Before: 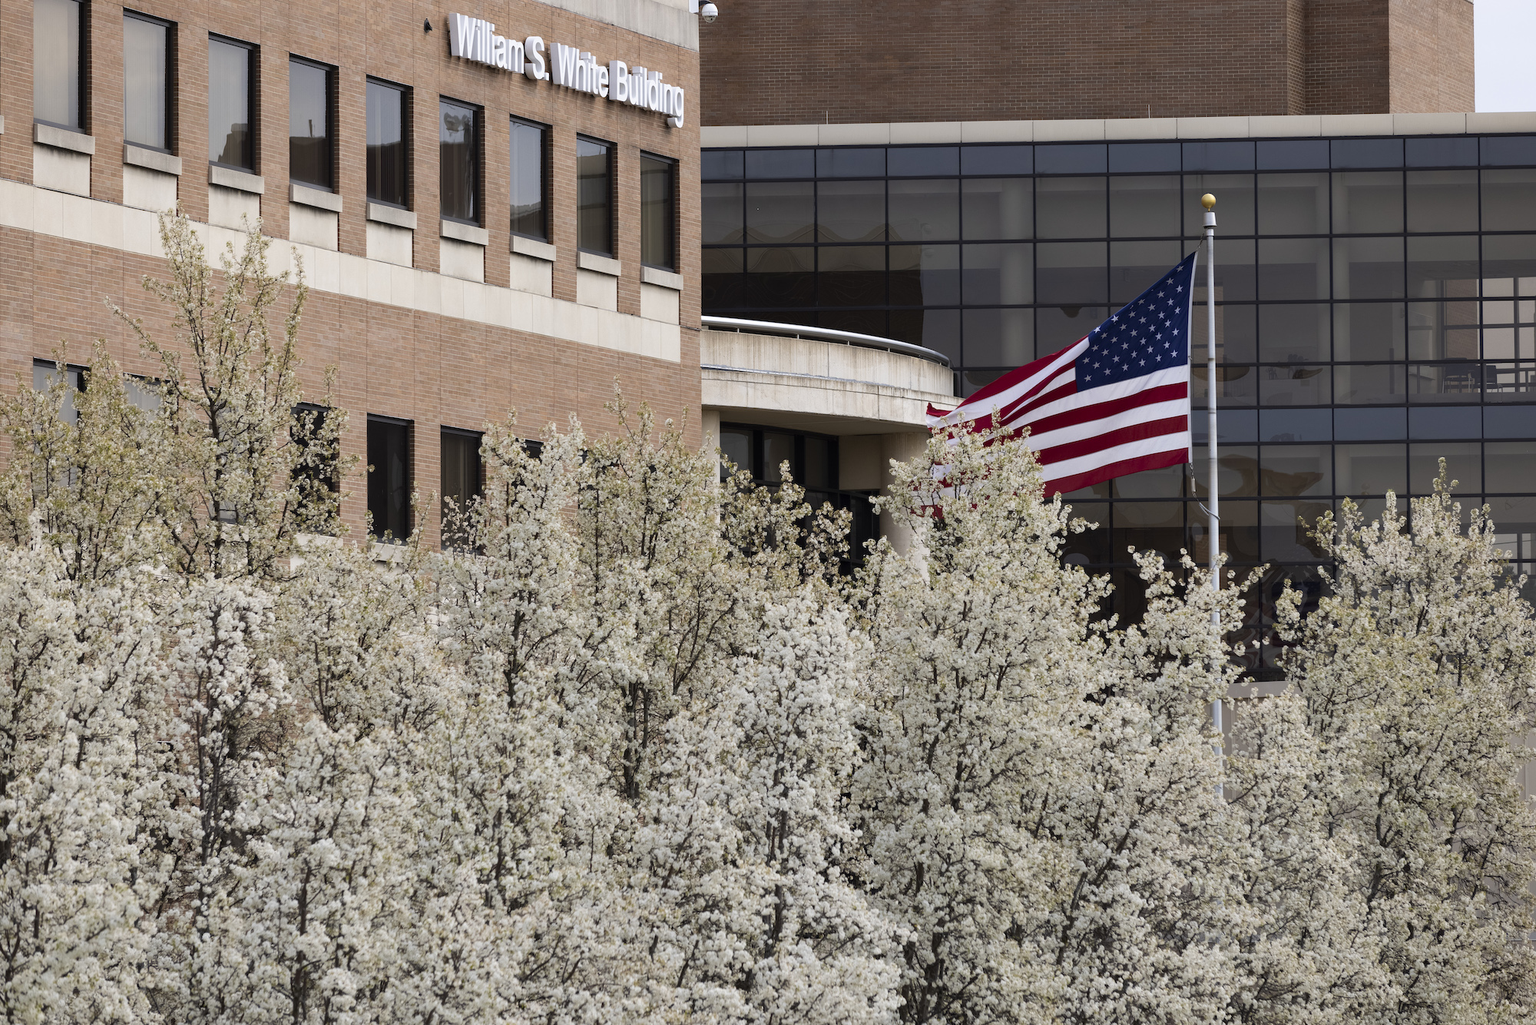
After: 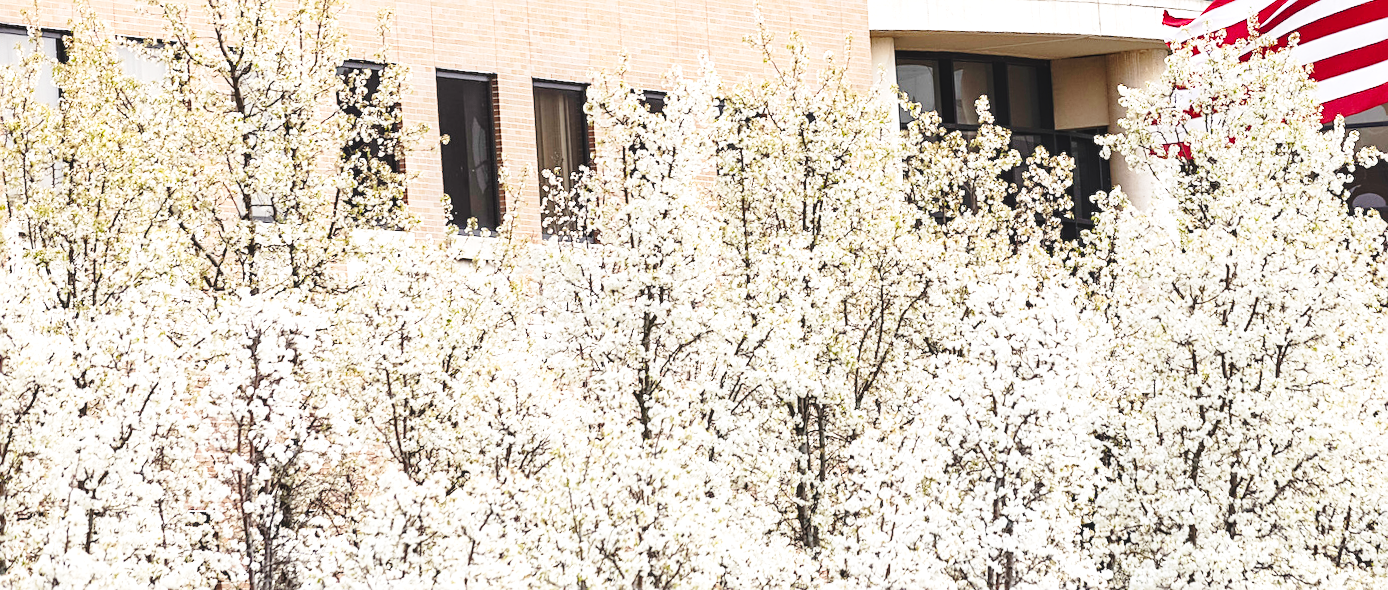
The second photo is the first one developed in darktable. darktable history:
crop: top 36.498%, right 27.964%, bottom 14.995%
base curve: curves: ch0 [(0, 0) (0.028, 0.03) (0.121, 0.232) (0.46, 0.748) (0.859, 0.968) (1, 1)], preserve colors none
exposure: black level correction 0, exposure 1.2 EV, compensate exposure bias true, compensate highlight preservation false
local contrast: detail 110%
sharpen: on, module defaults
rotate and perspective: rotation -3.52°, crop left 0.036, crop right 0.964, crop top 0.081, crop bottom 0.919
